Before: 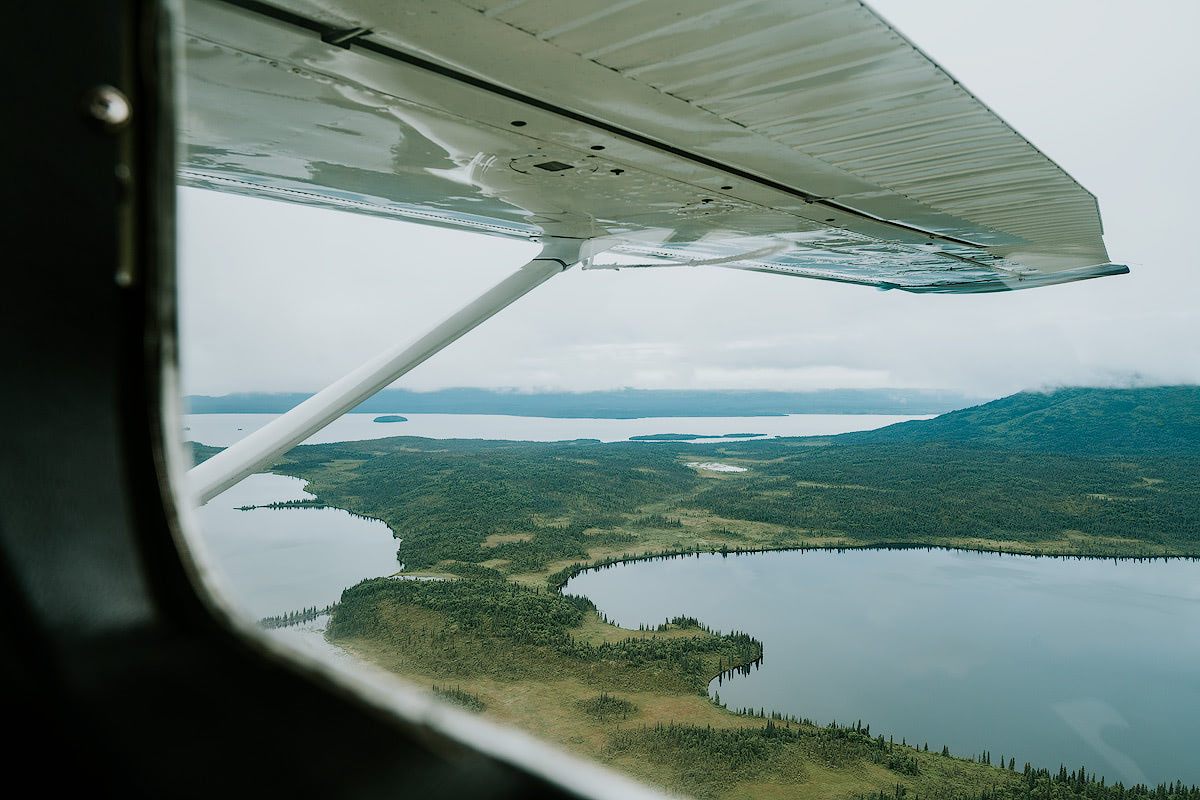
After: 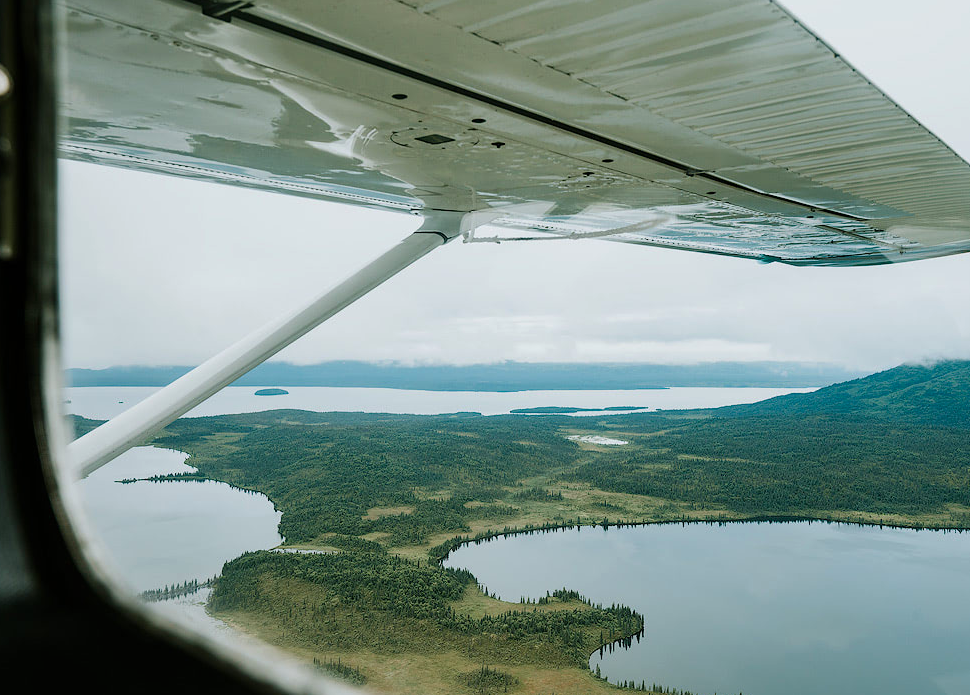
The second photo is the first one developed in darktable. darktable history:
crop: left 9.929%, top 3.475%, right 9.188%, bottom 9.529%
color balance rgb: perceptual saturation grading › global saturation 3.7%, global vibrance 5.56%, contrast 3.24%
